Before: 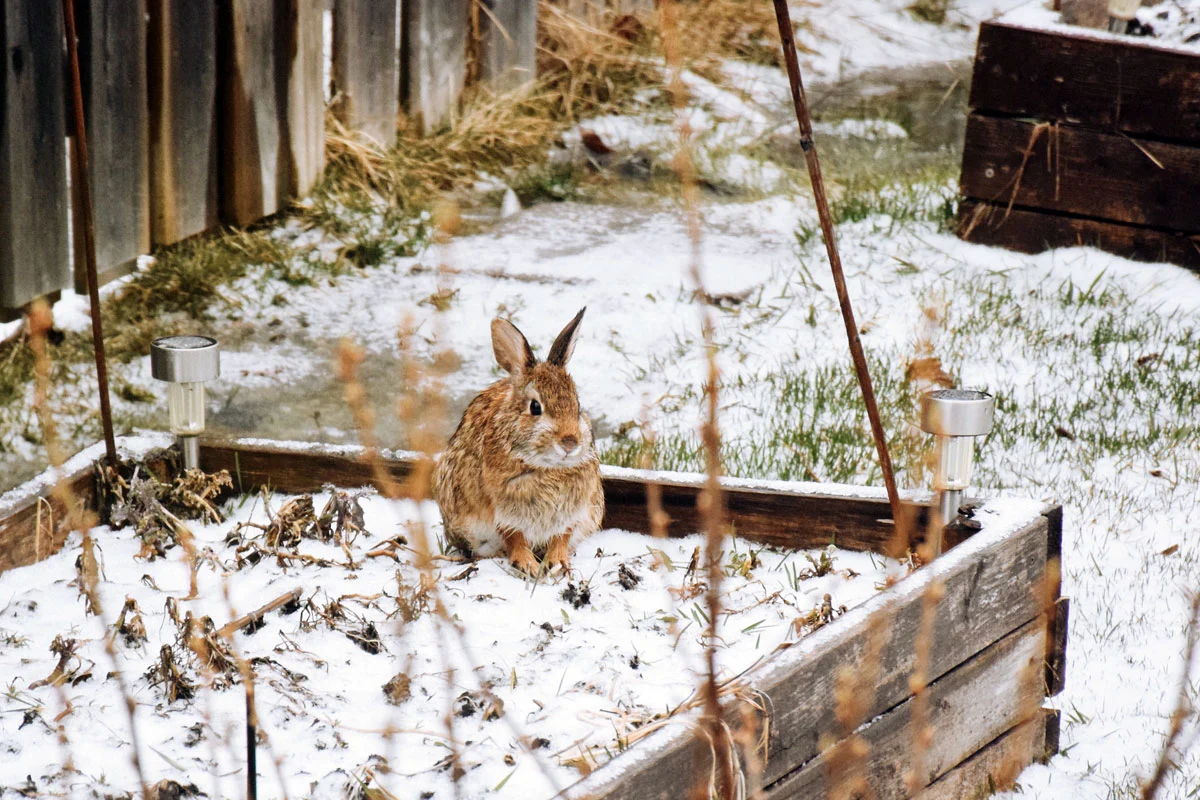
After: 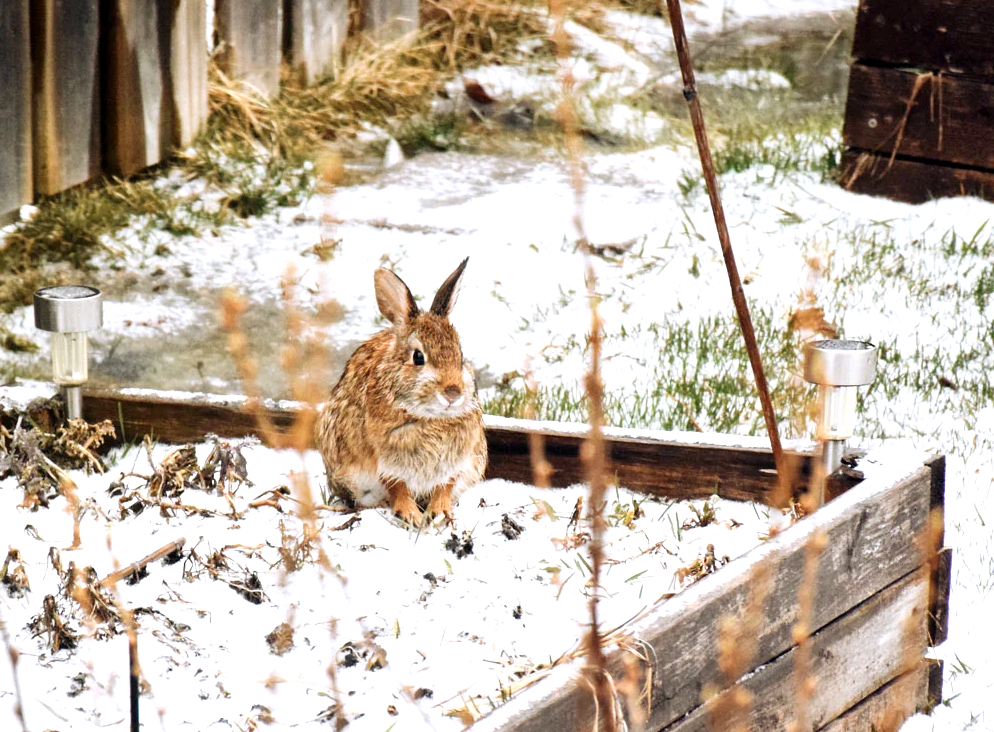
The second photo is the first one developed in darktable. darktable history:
exposure: black level correction 0.001, exposure 0.5 EV, compensate exposure bias true, compensate highlight preservation false
crop: left 9.807%, top 6.259%, right 7.334%, bottom 2.177%
